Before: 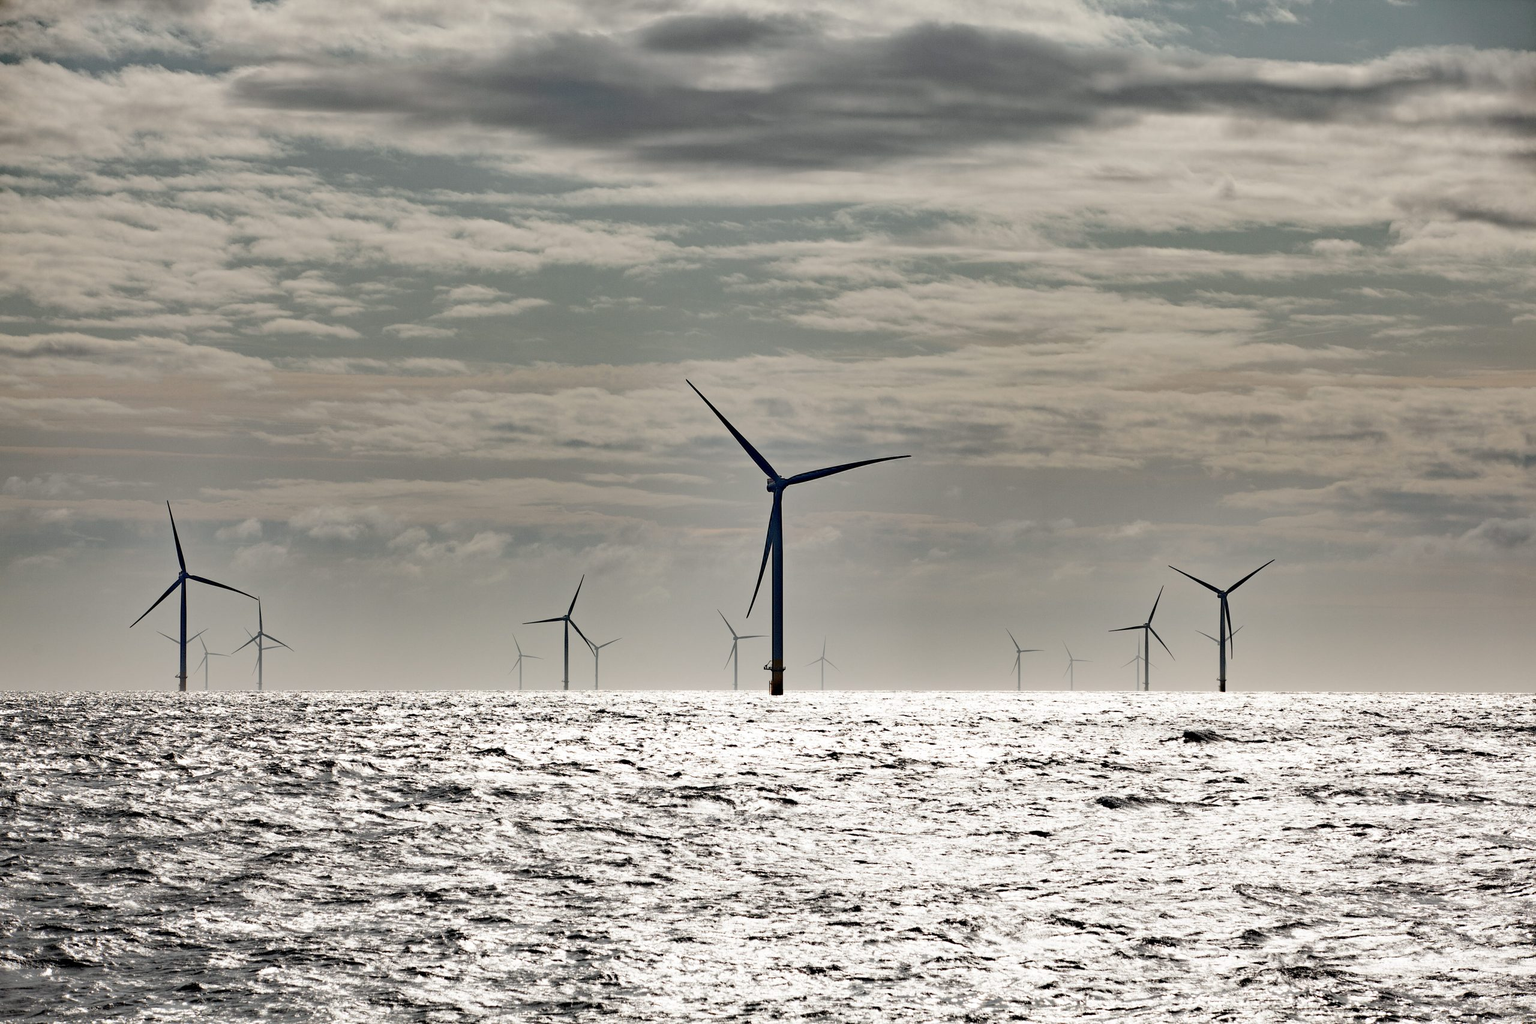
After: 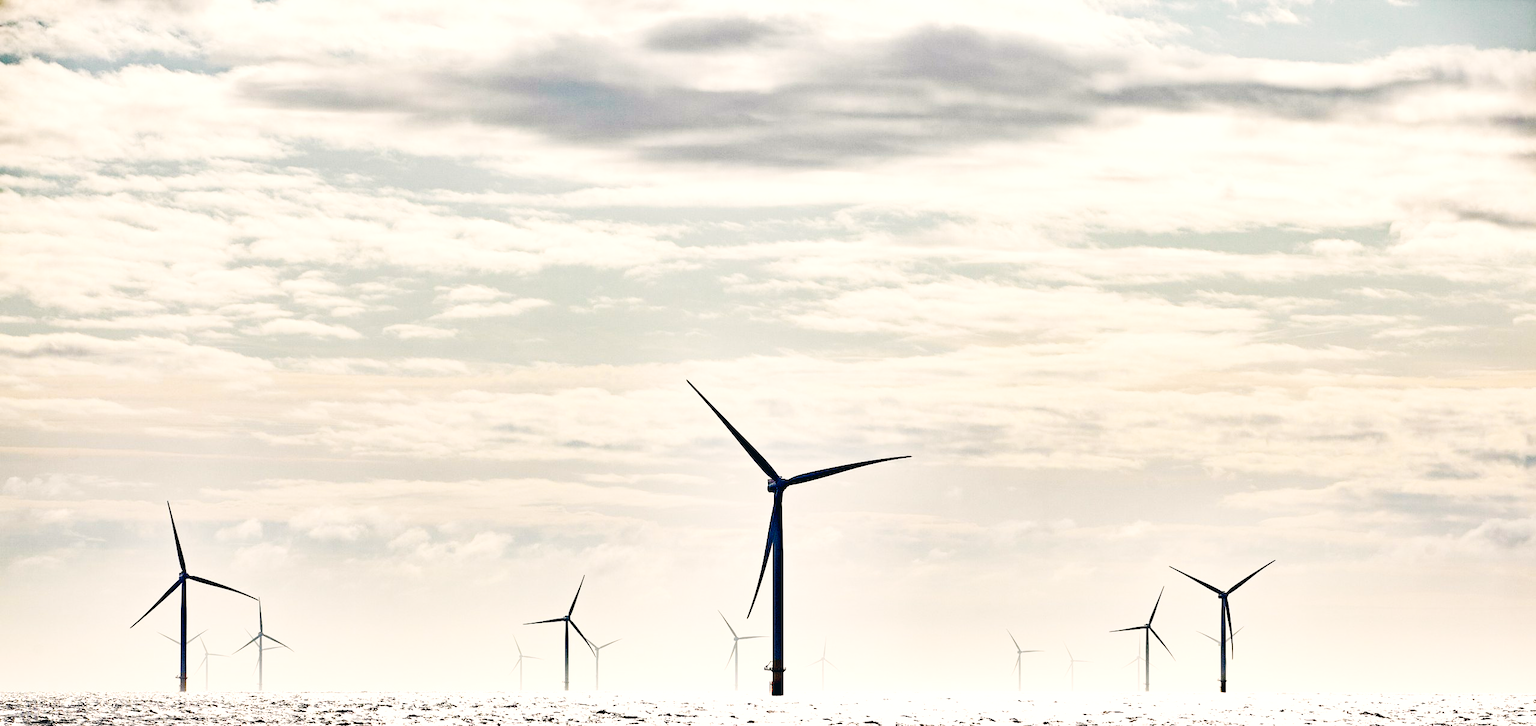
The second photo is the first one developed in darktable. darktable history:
color balance rgb: global offset › luminance -0.471%, linear chroma grading › global chroma 17.139%, perceptual saturation grading › global saturation 30.93%, global vibrance 20%
levels: levels [0, 0.492, 0.984]
exposure: exposure 0.6 EV, compensate highlight preservation false
contrast brightness saturation: saturation -0.17
crop: right 0%, bottom 29.003%
base curve: curves: ch0 [(0, 0.003) (0.001, 0.002) (0.006, 0.004) (0.02, 0.022) (0.048, 0.086) (0.094, 0.234) (0.162, 0.431) (0.258, 0.629) (0.385, 0.8) (0.548, 0.918) (0.751, 0.988) (1, 1)], preserve colors none
color correction: highlights a* 2.86, highlights b* 5, shadows a* -2.52, shadows b* -4.82, saturation 0.82
